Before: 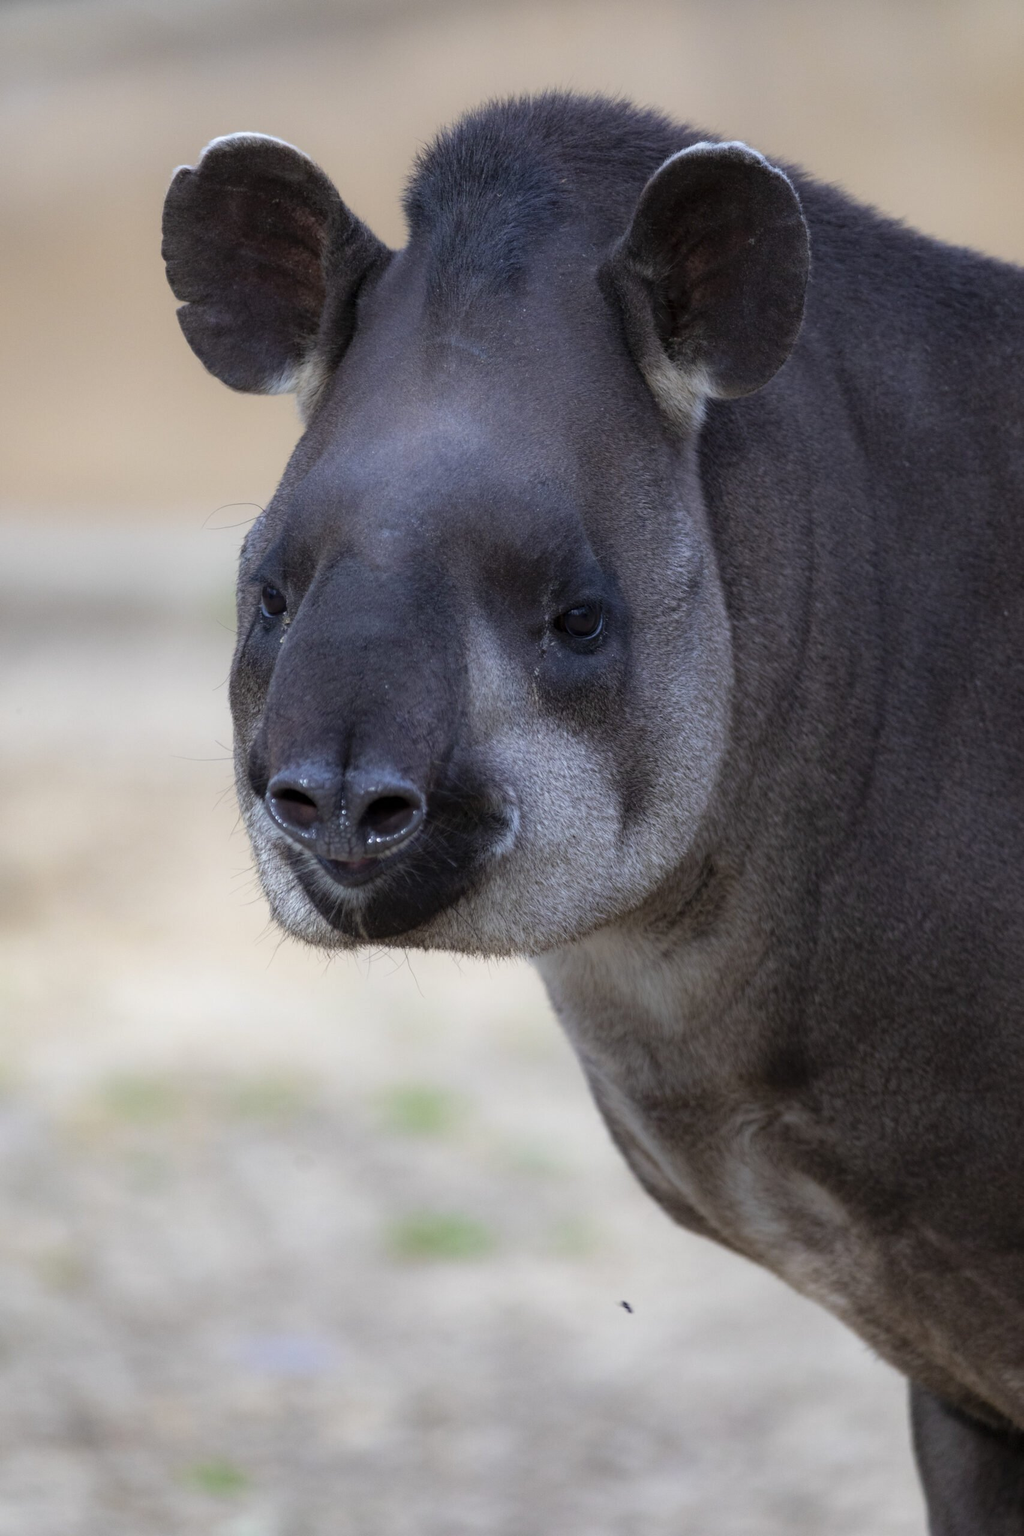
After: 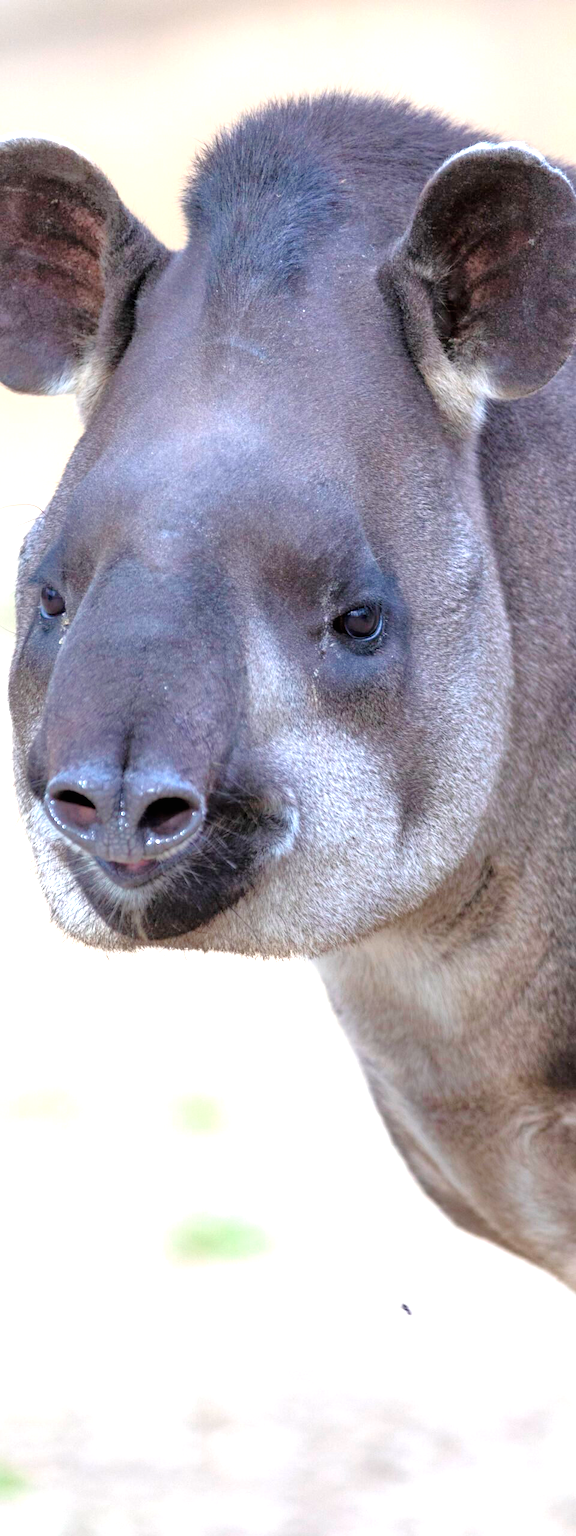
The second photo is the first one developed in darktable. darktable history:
tone equalizer: -7 EV 0.15 EV, -6 EV 0.6 EV, -5 EV 1.15 EV, -4 EV 1.33 EV, -3 EV 1.15 EV, -2 EV 0.6 EV, -1 EV 0.15 EV, mask exposure compensation -0.5 EV
crop: left 21.674%, right 22.086%
exposure: black level correction 0, exposure 1.3 EV, compensate exposure bias true, compensate highlight preservation false
